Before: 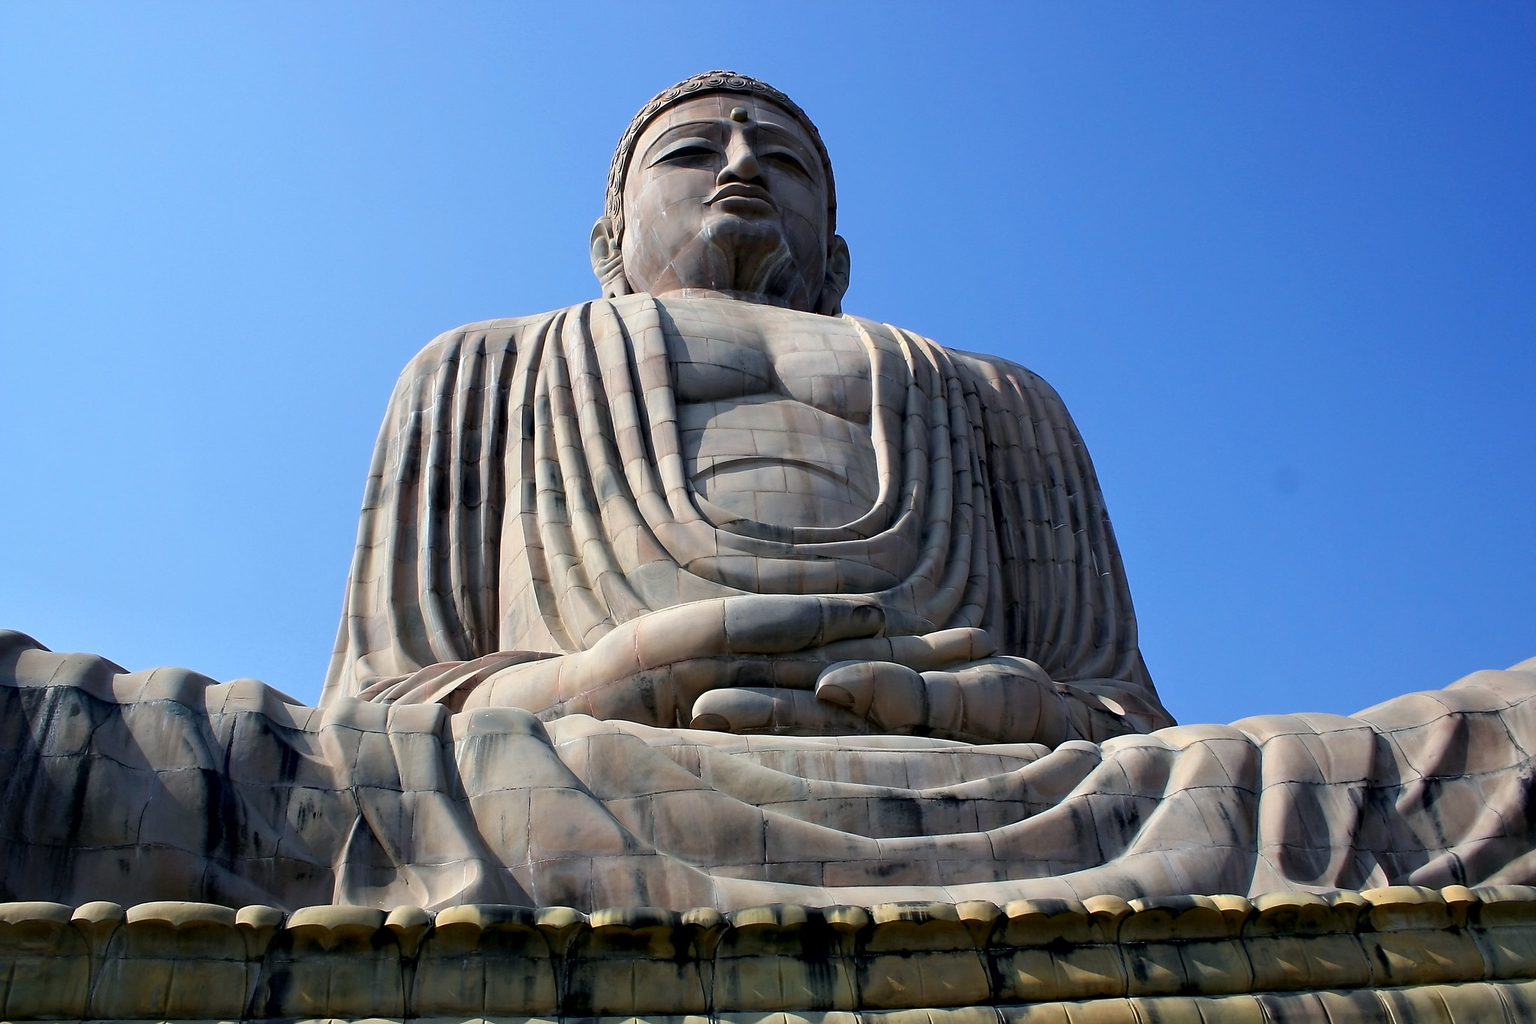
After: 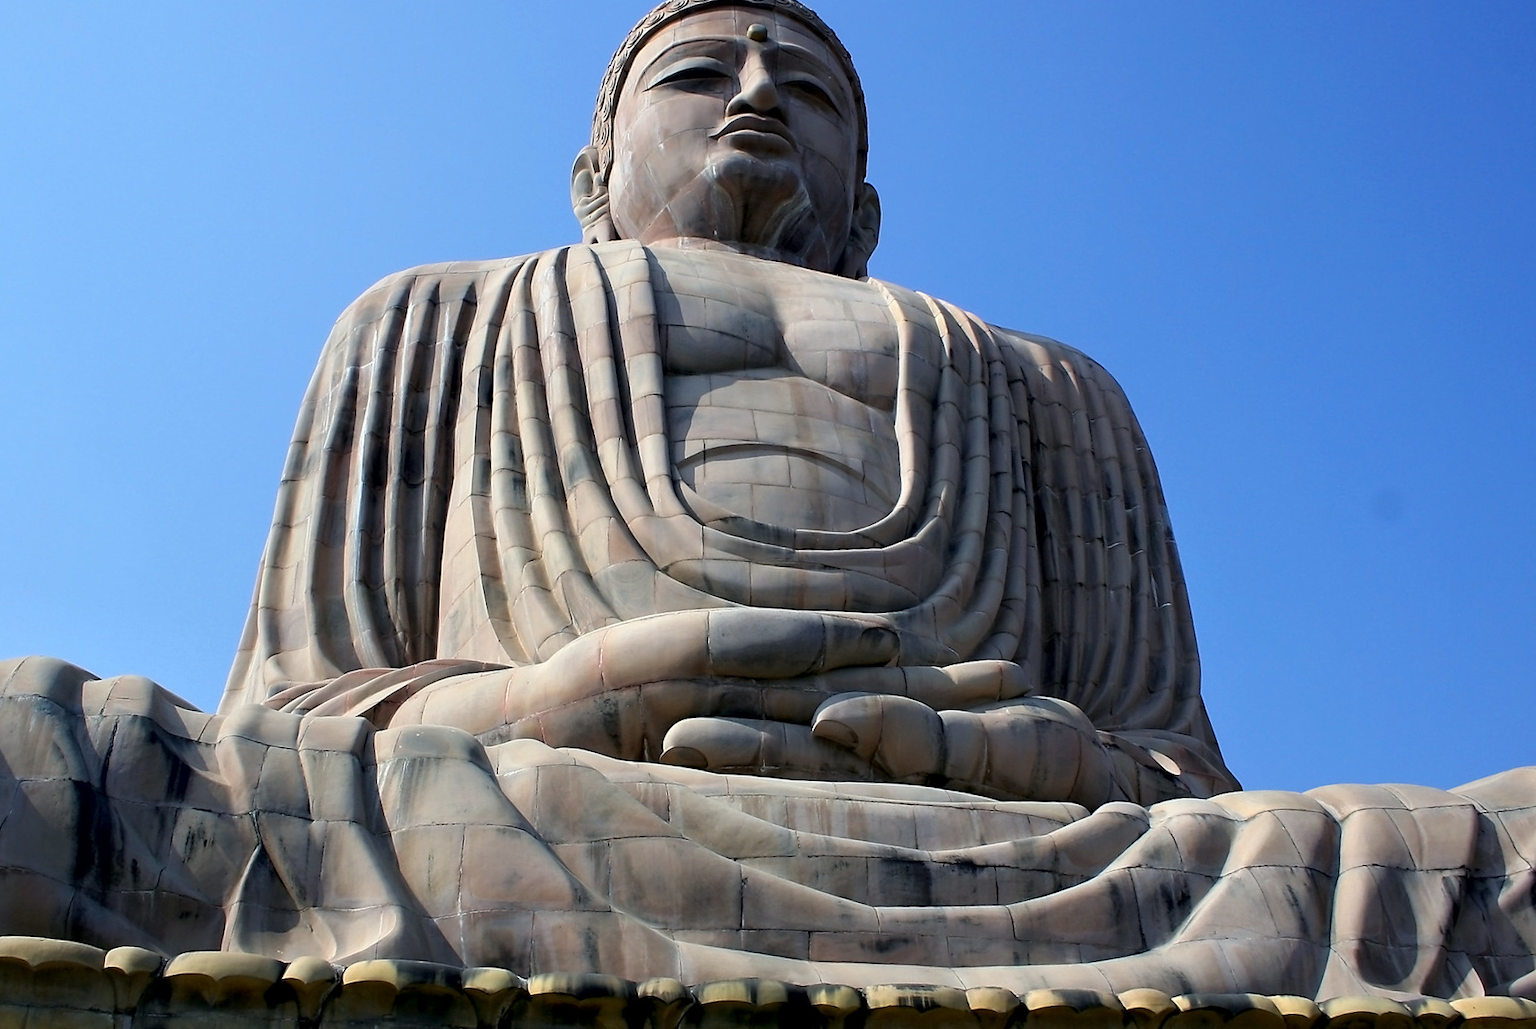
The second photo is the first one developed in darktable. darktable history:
crop and rotate: angle -3.05°, left 5.077%, top 5.162%, right 4.769%, bottom 4.15%
